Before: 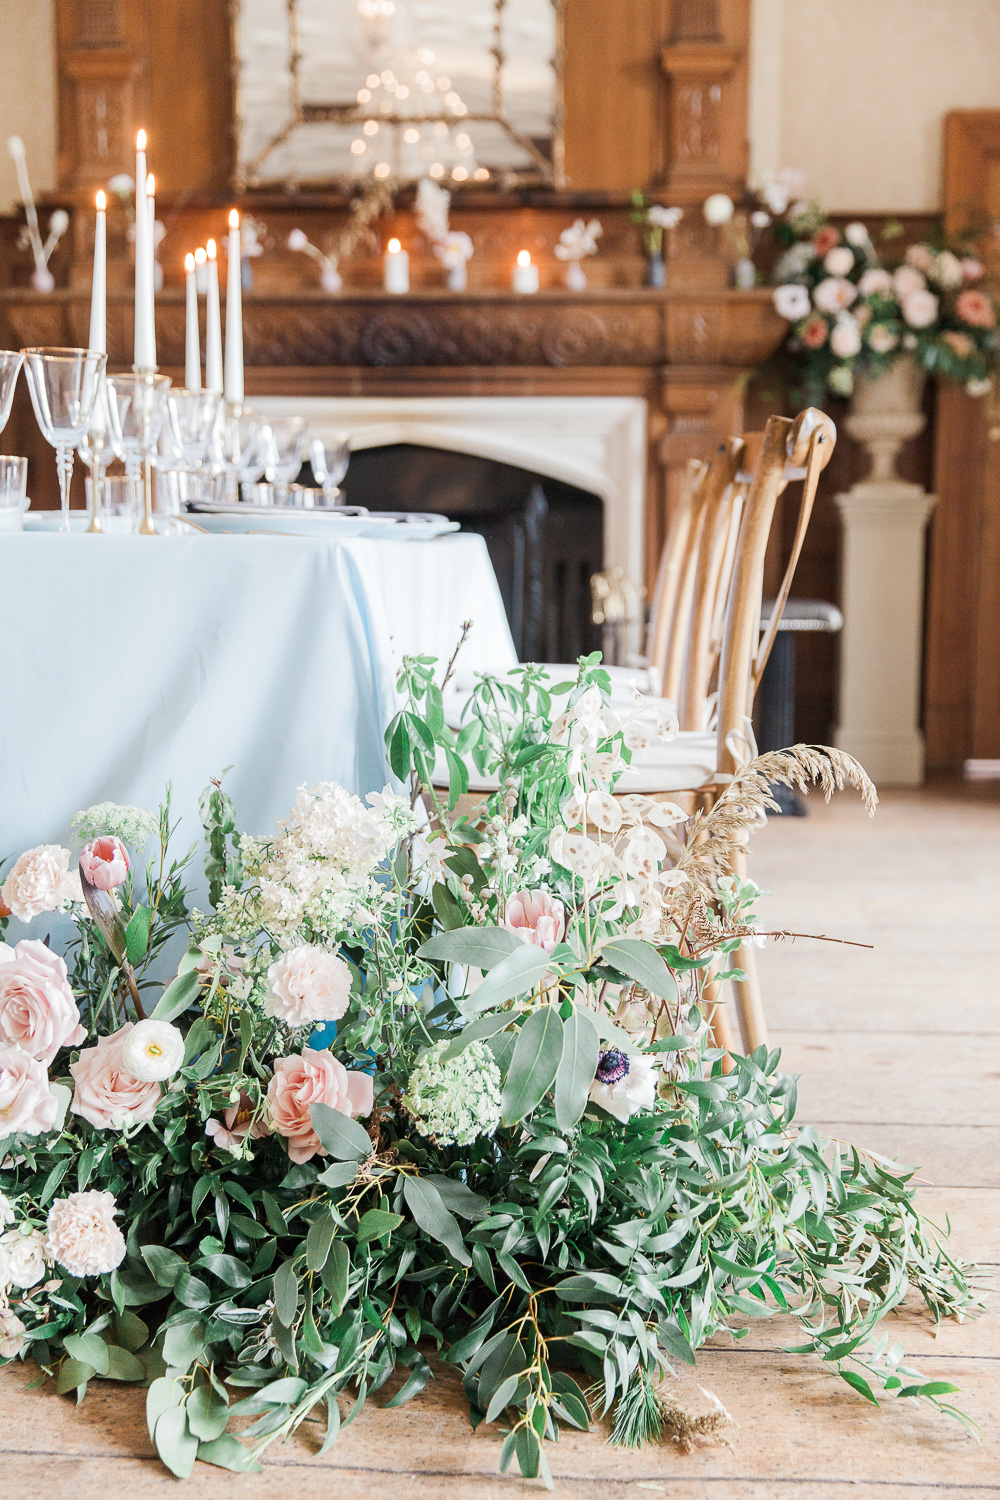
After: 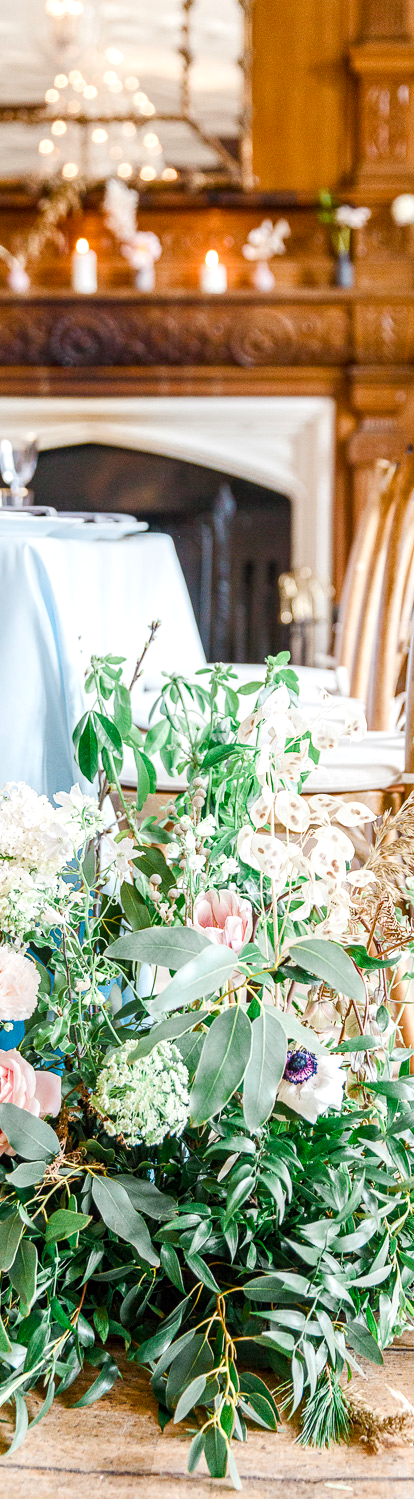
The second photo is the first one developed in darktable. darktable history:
local contrast: on, module defaults
color balance rgb: highlights gain › luminance 15.021%, perceptual saturation grading › global saturation 34.594%, perceptual saturation grading › highlights -29.964%, perceptual saturation grading › shadows 35.74%, global vibrance 20%
contrast equalizer: octaves 7, y [[0.509, 0.514, 0.523, 0.542, 0.578, 0.603], [0.5 ×6], [0.509, 0.514, 0.523, 0.542, 0.578, 0.603], [0.001, 0.002, 0.003, 0.005, 0.01, 0.013], [0.001, 0.002, 0.003, 0.005, 0.01, 0.013]], mix 0.191
vignetting: fall-off start 100.7%, brightness -0.44, saturation -0.687
crop: left 31.274%, right 27.287%
